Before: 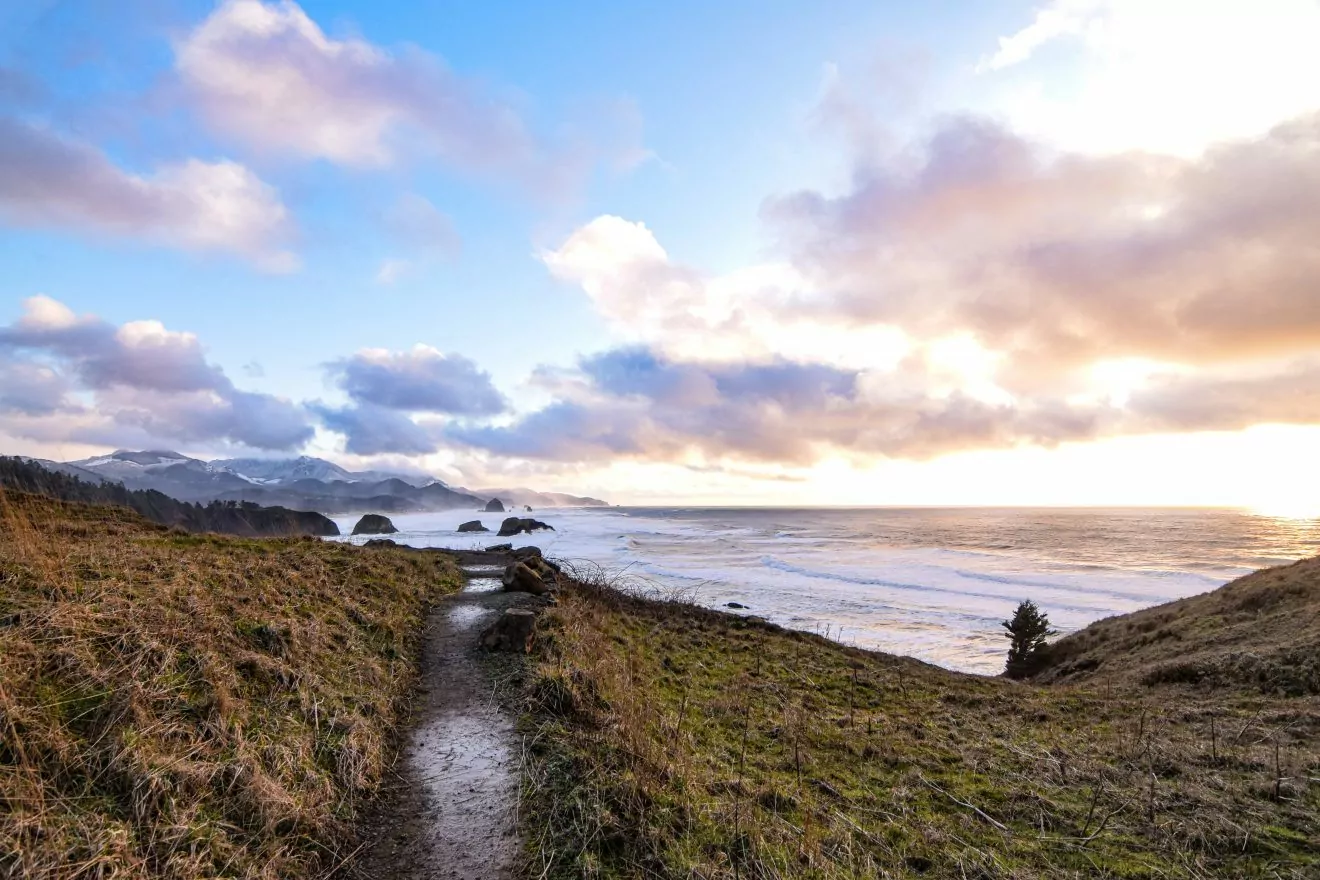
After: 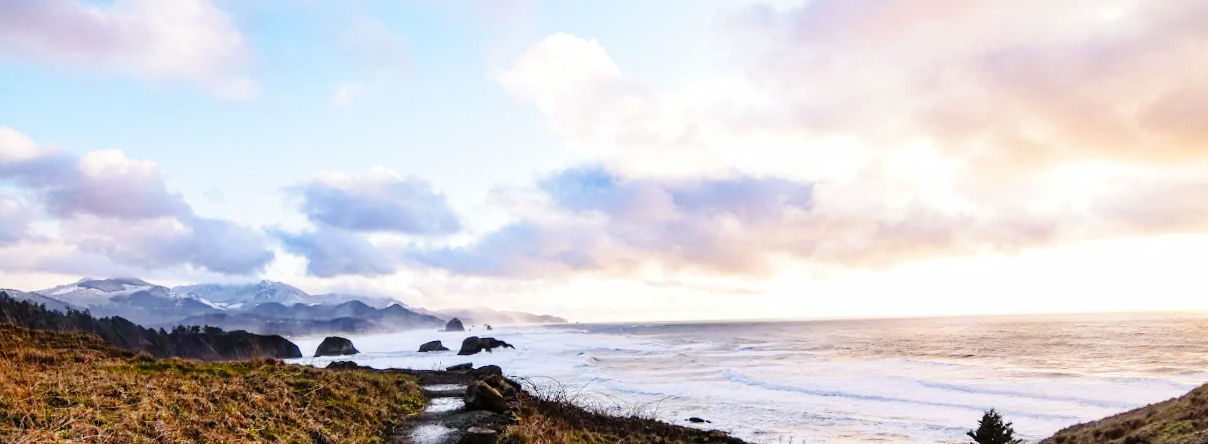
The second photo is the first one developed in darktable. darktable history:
rotate and perspective: rotation -1.32°, lens shift (horizontal) -0.031, crop left 0.015, crop right 0.985, crop top 0.047, crop bottom 0.982
crop: left 1.744%, top 19.225%, right 5.069%, bottom 28.357%
base curve: curves: ch0 [(0, 0) (0.036, 0.025) (0.121, 0.166) (0.206, 0.329) (0.605, 0.79) (1, 1)], preserve colors none
